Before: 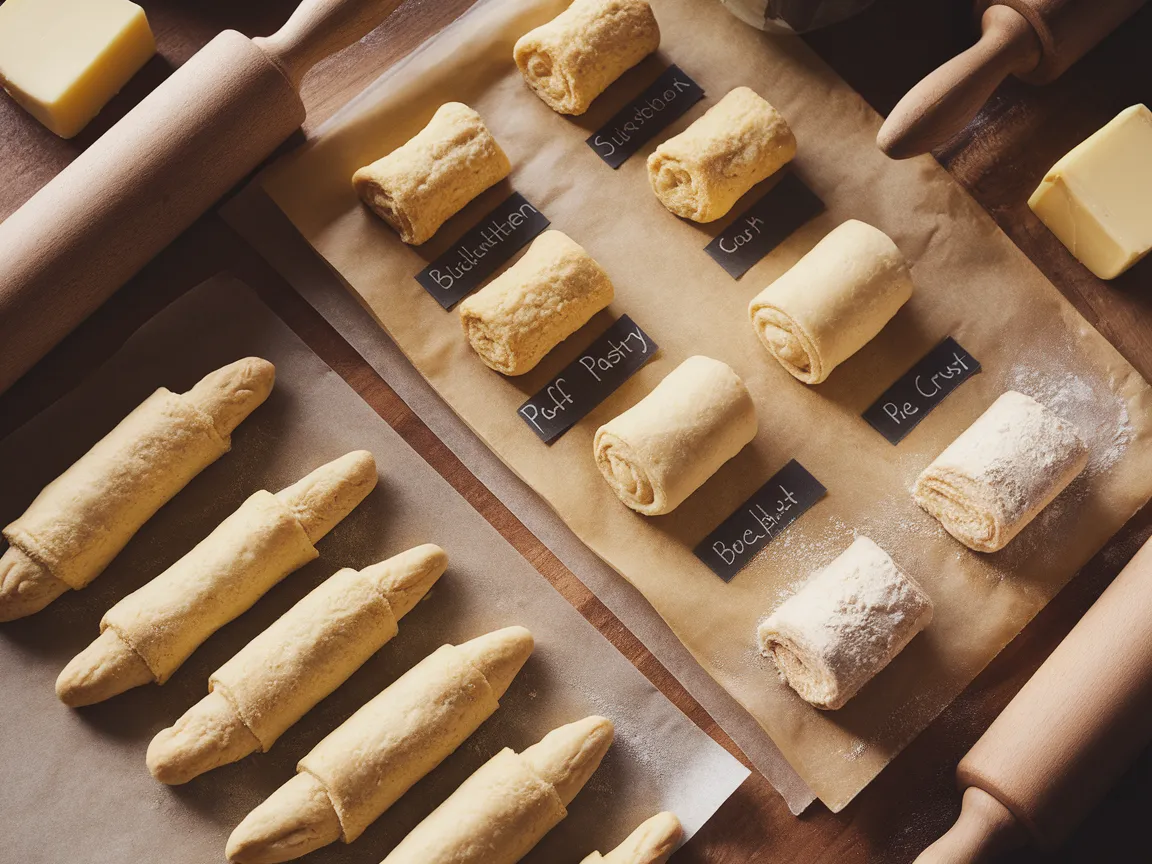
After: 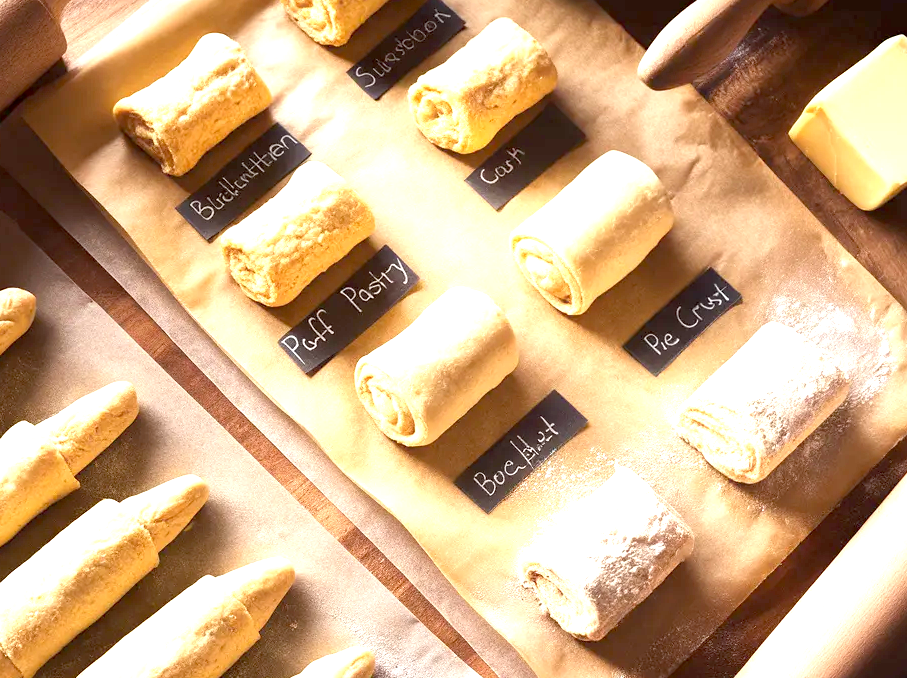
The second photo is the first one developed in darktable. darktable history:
crop and rotate: left 20.824%, top 8.04%, right 0.442%, bottom 13.424%
exposure: black level correction 0.009, exposure 1.428 EV, compensate exposure bias true, compensate highlight preservation false
